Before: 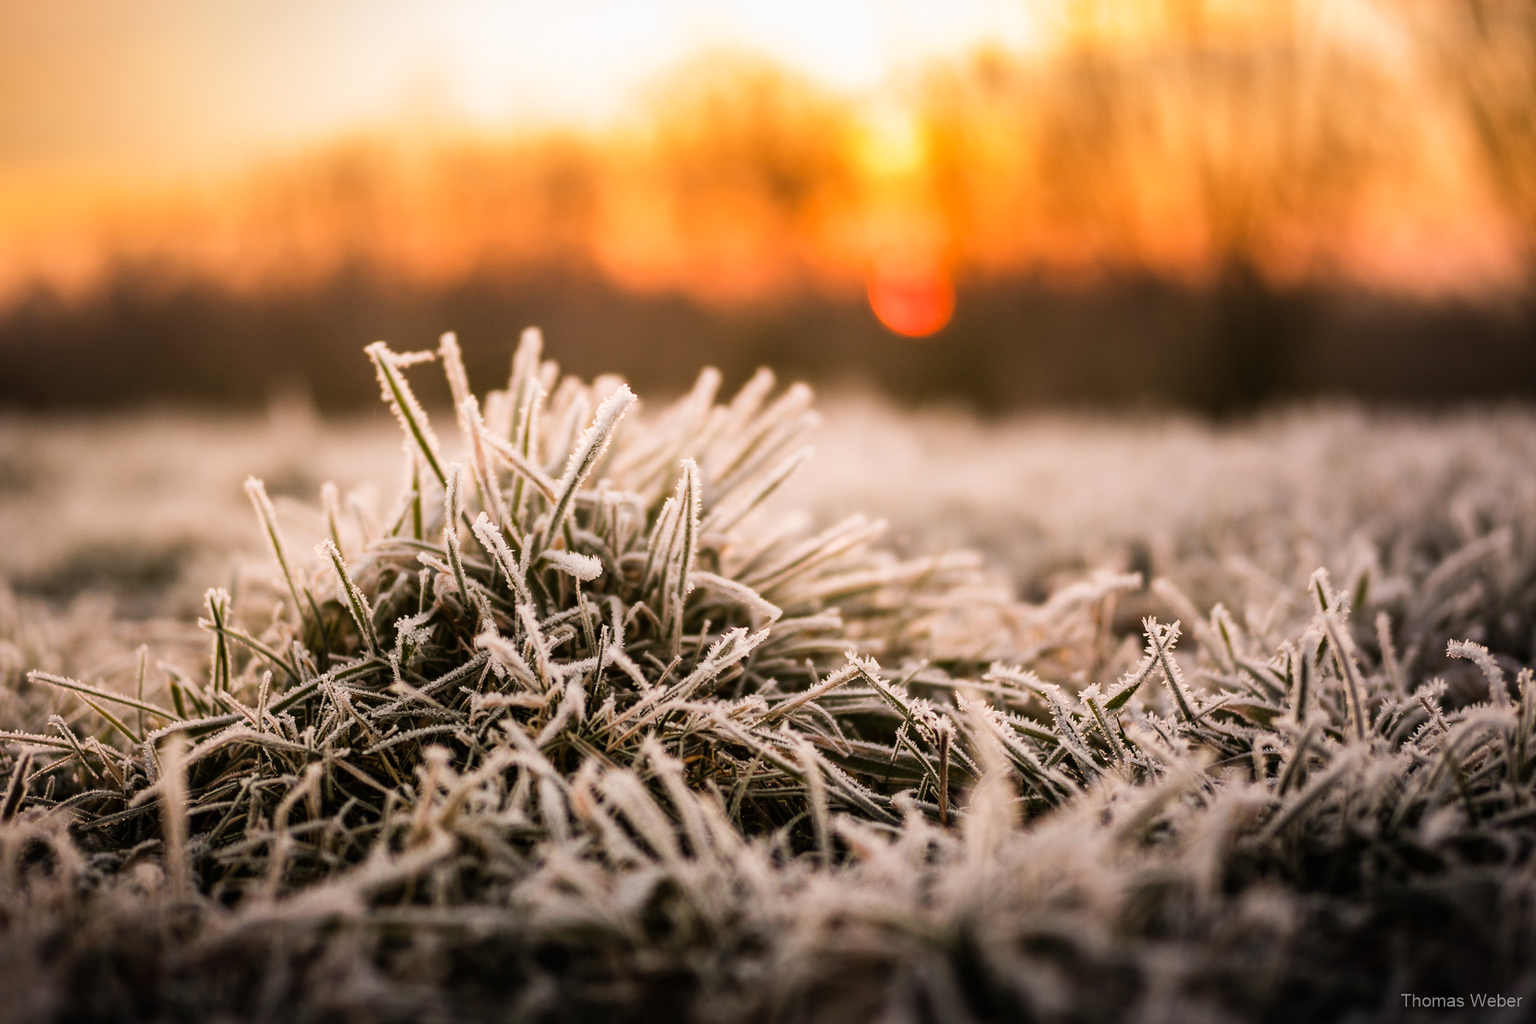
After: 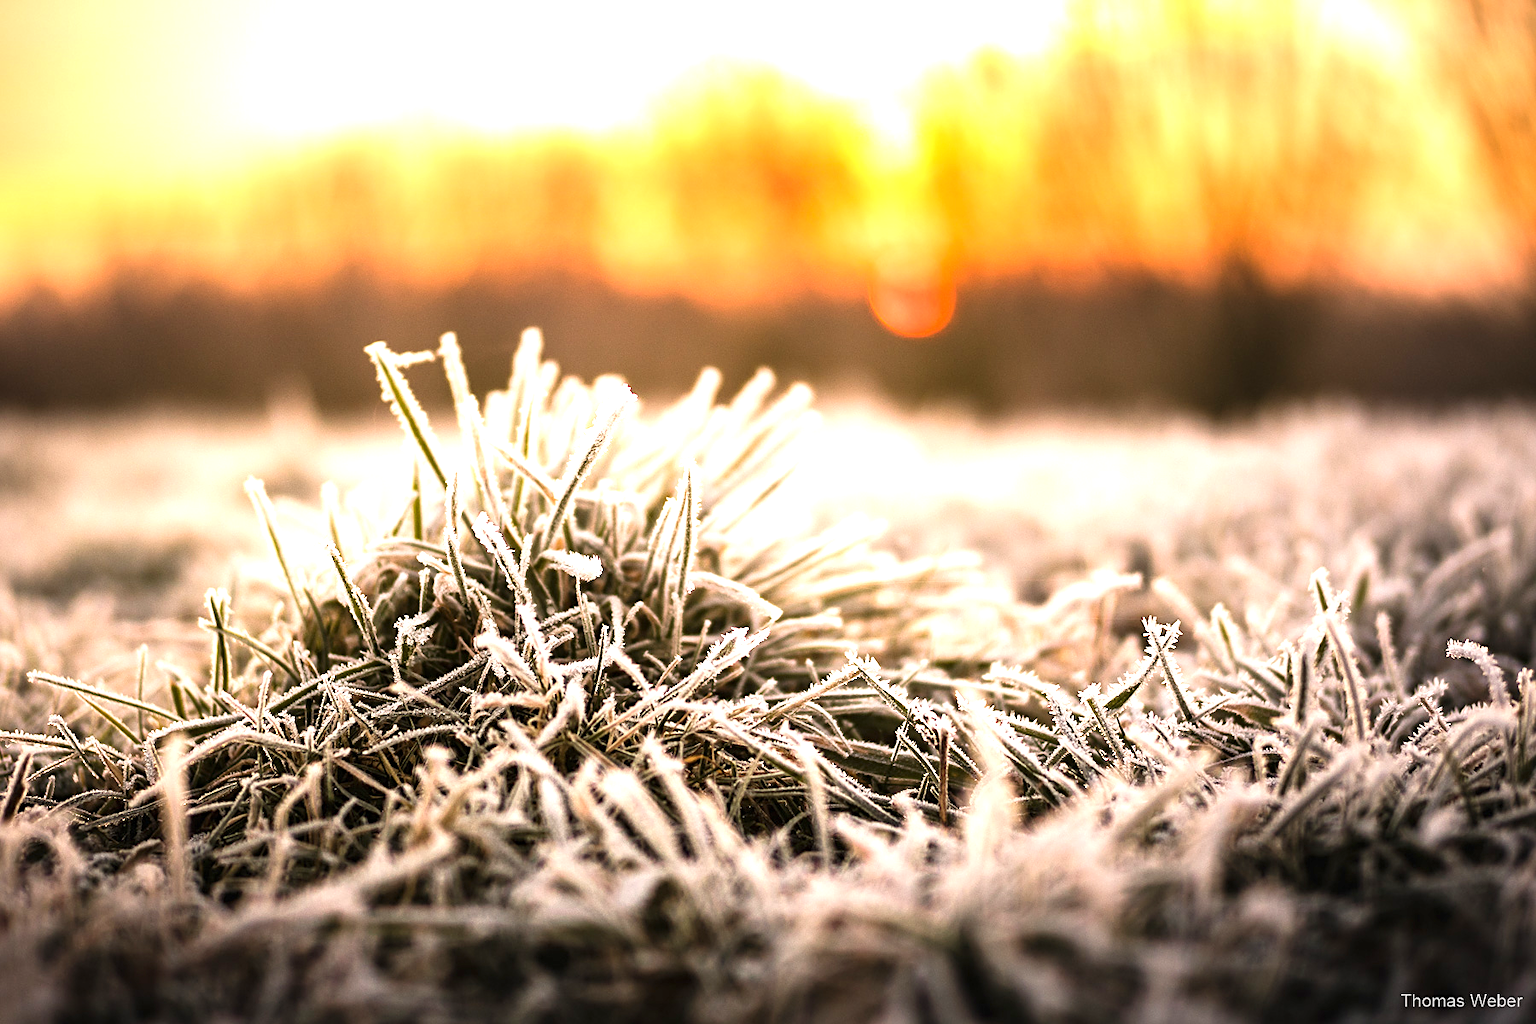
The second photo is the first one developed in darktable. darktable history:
exposure: black level correction 0, exposure 1.098 EV, compensate highlight preservation false
sharpen: on, module defaults
